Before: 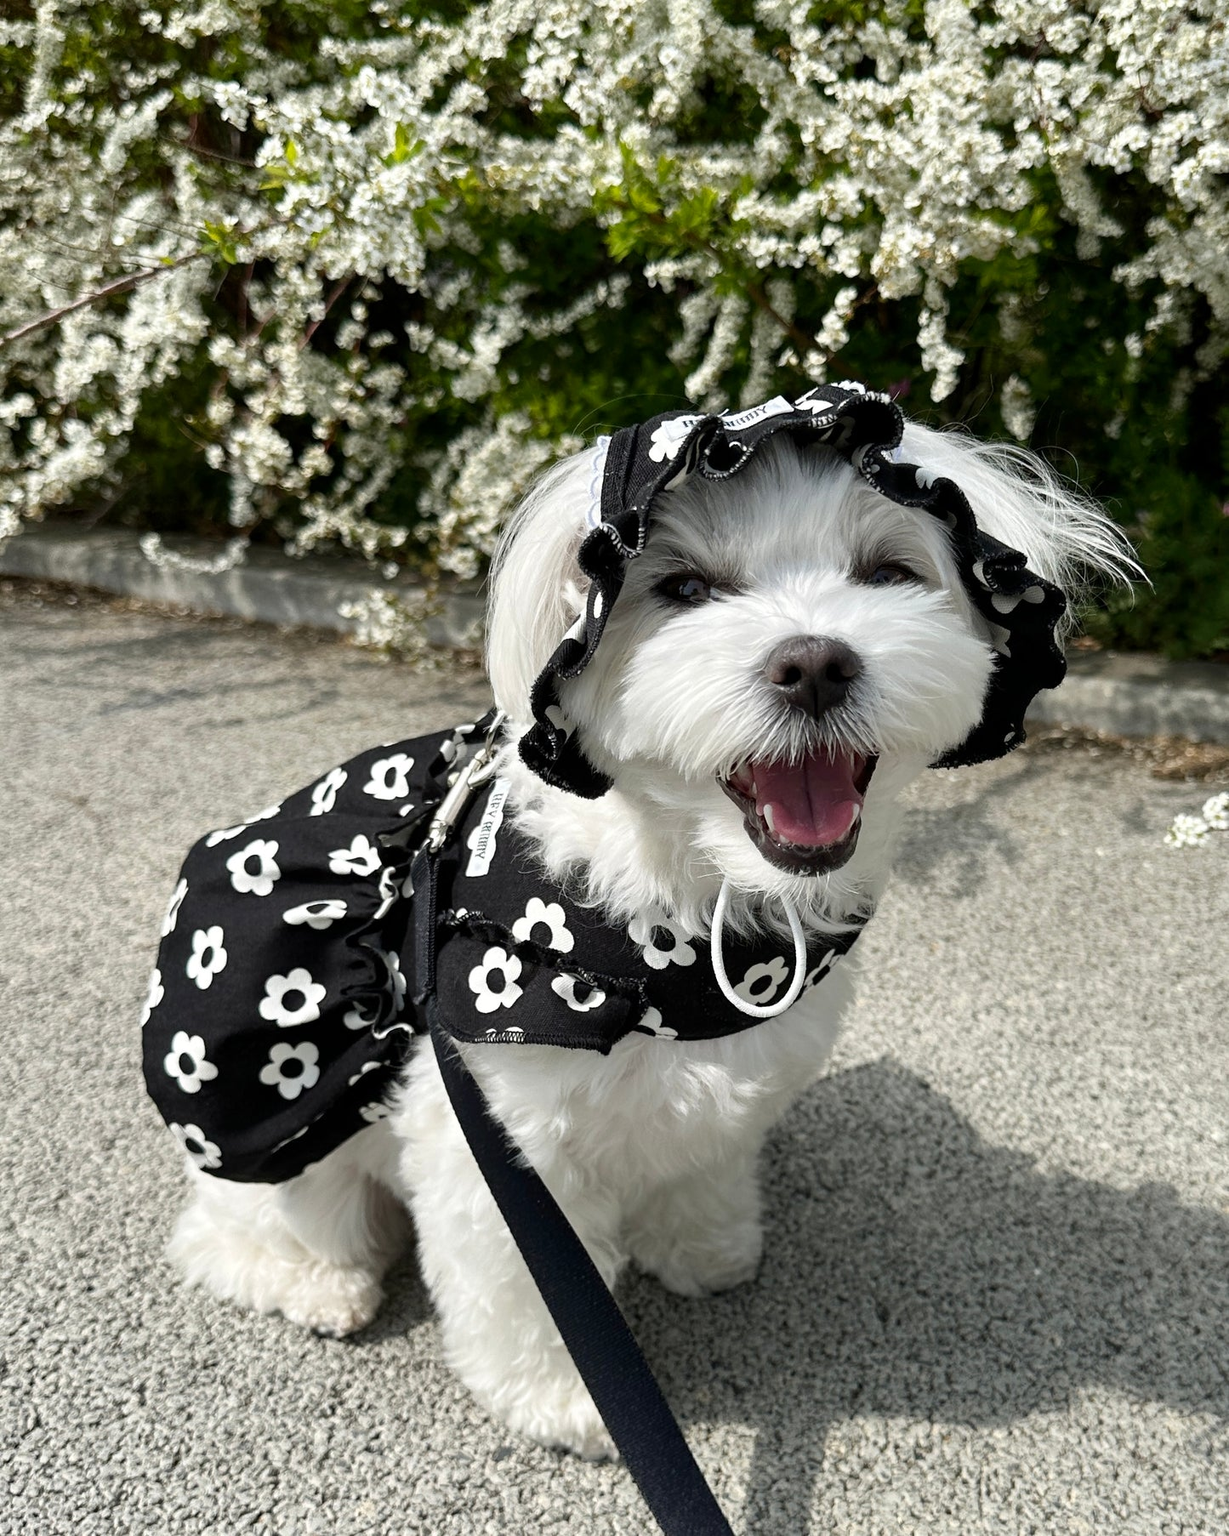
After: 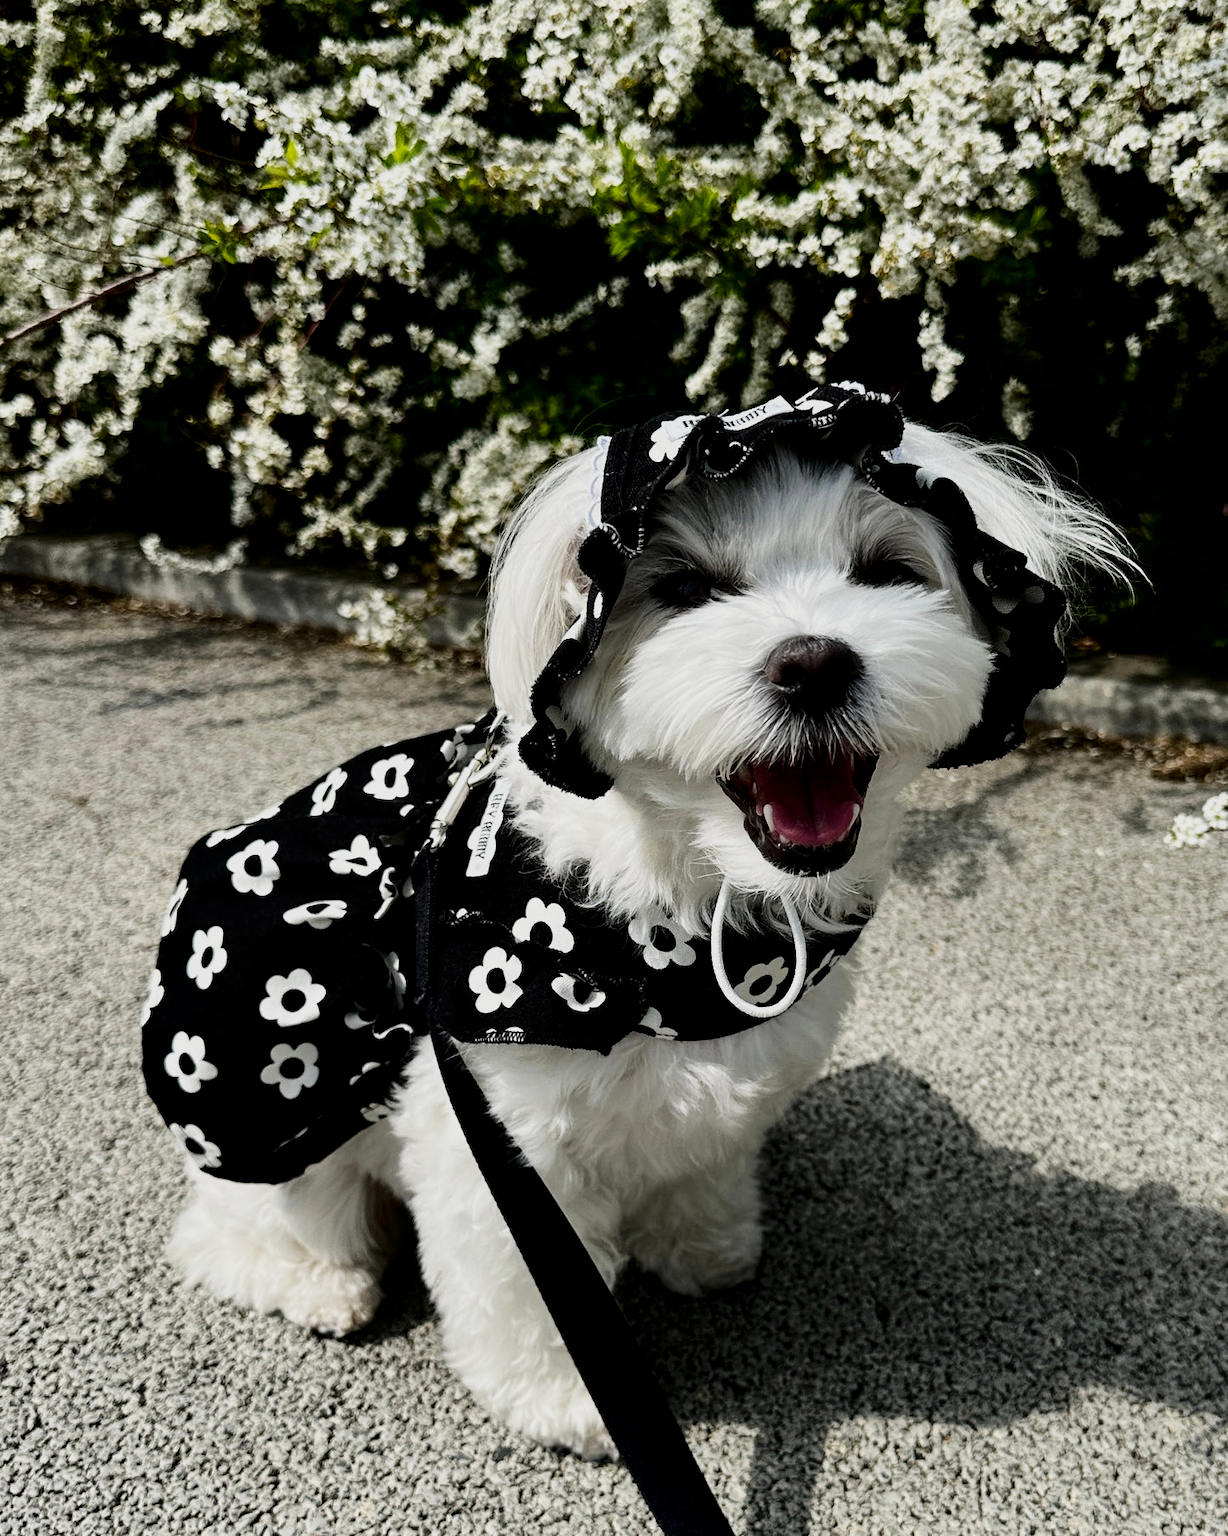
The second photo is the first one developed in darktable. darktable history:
filmic rgb: black relative exposure -5 EV, white relative exposure 3.5 EV, hardness 3.19, contrast 1.4, highlights saturation mix -30%
contrast brightness saturation: contrast 0.1, brightness -0.26, saturation 0.14
